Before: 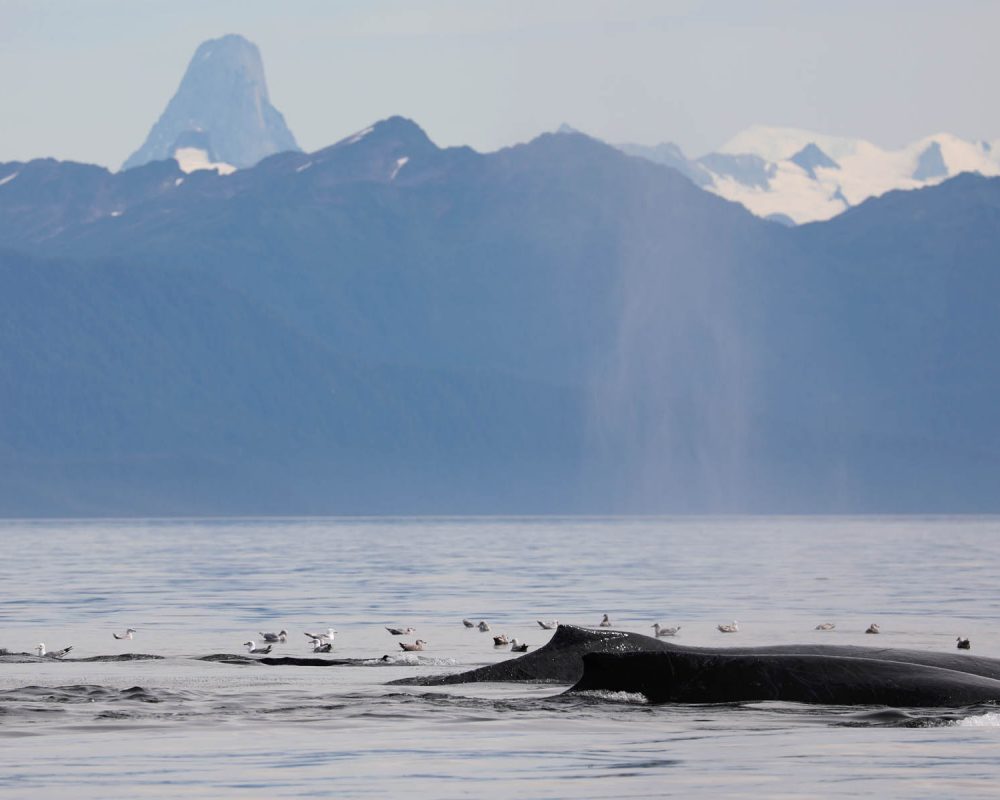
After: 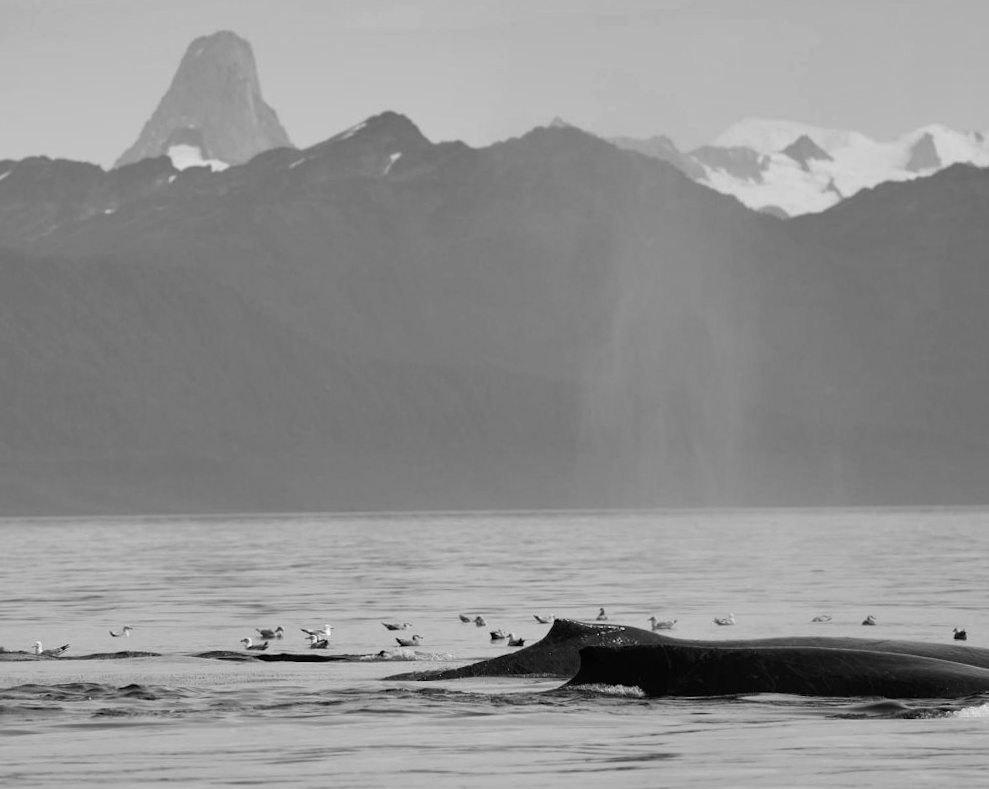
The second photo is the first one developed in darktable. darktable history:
rotate and perspective: rotation -0.45°, automatic cropping original format, crop left 0.008, crop right 0.992, crop top 0.012, crop bottom 0.988
color balance rgb: perceptual saturation grading › global saturation 20%, perceptual saturation grading › highlights -25%, perceptual saturation grading › shadows 25%
shadows and highlights: shadows 60, soften with gaussian
monochrome: on, module defaults
